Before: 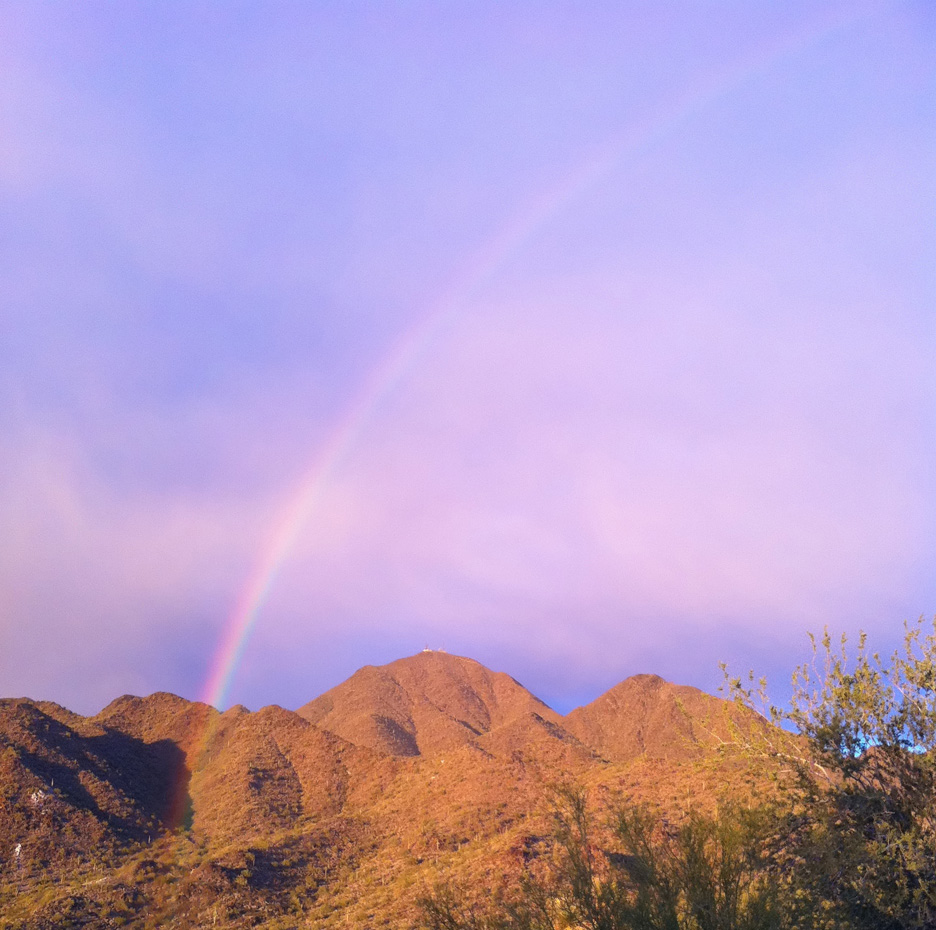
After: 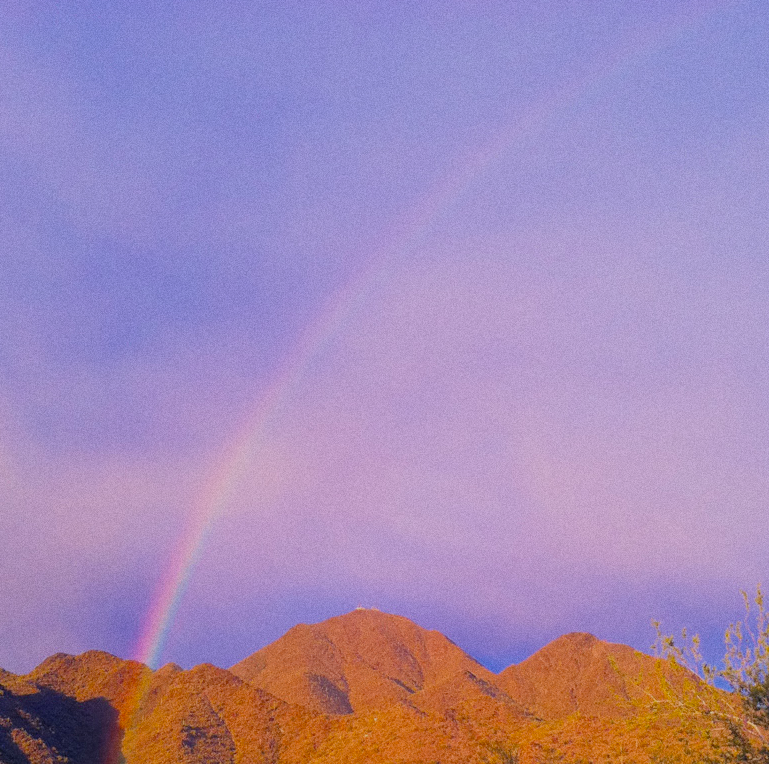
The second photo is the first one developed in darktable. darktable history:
filmic rgb: black relative exposure -8.79 EV, white relative exposure 4.98 EV, threshold 6 EV, target black luminance 0%, hardness 3.77, latitude 66.34%, contrast 0.822, highlights saturation mix 10%, shadows ↔ highlights balance 20%, add noise in highlights 0.1, color science v4 (2020), iterations of high-quality reconstruction 0, type of noise poissonian, enable highlight reconstruction true
crop and rotate: left 7.196%, top 4.574%, right 10.605%, bottom 13.178%
grain: on, module defaults
